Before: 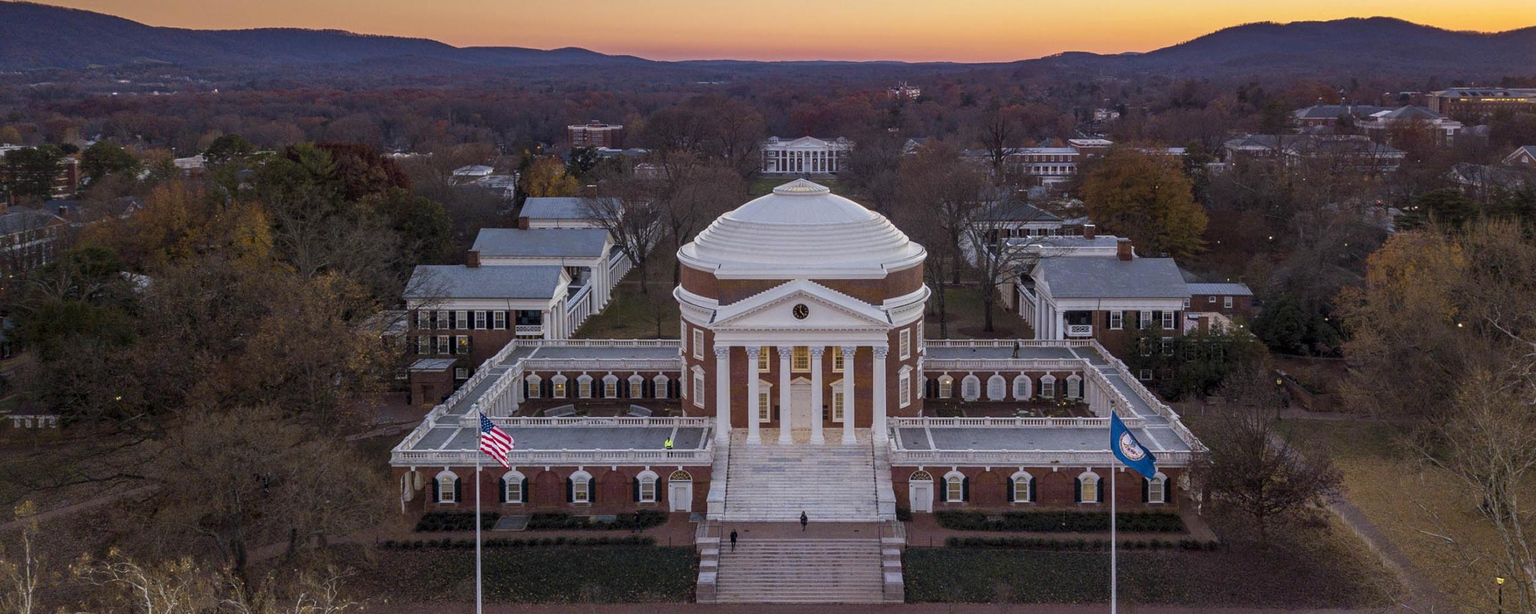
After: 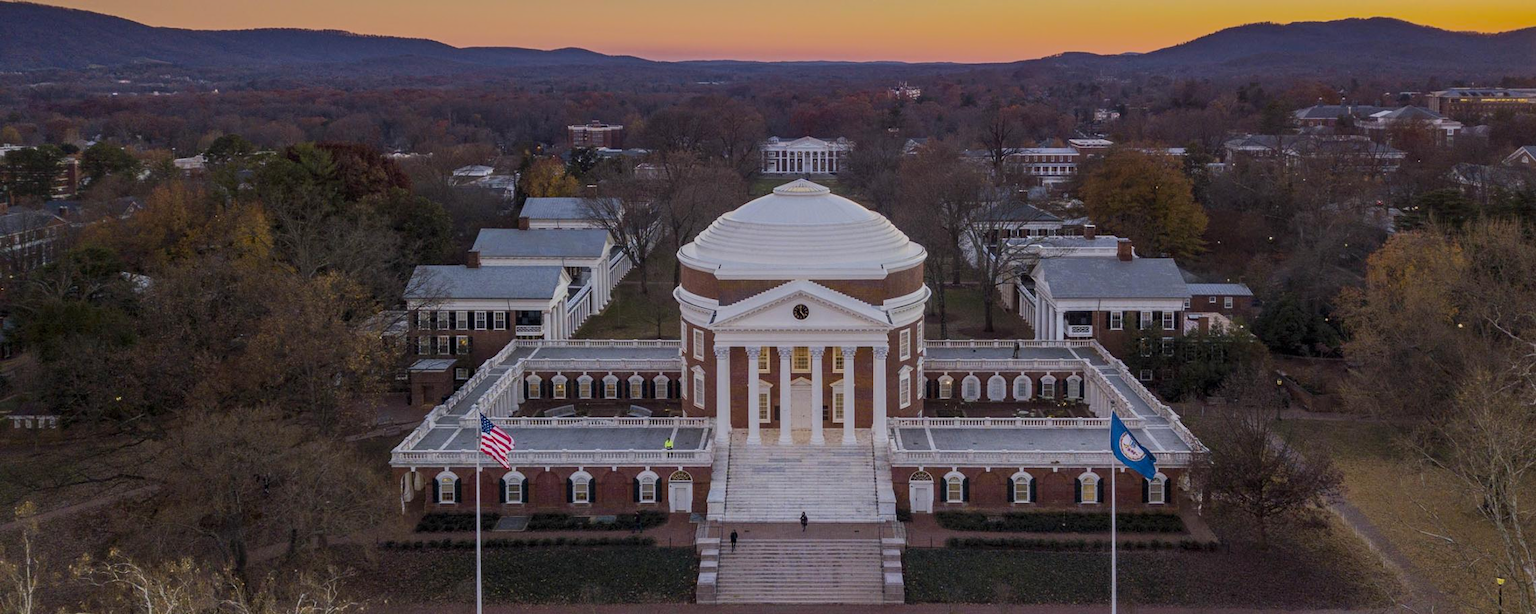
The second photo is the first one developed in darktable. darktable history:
shadows and highlights: shadows -18.2, highlights -73.77
tone equalizer: mask exposure compensation -0.493 EV
